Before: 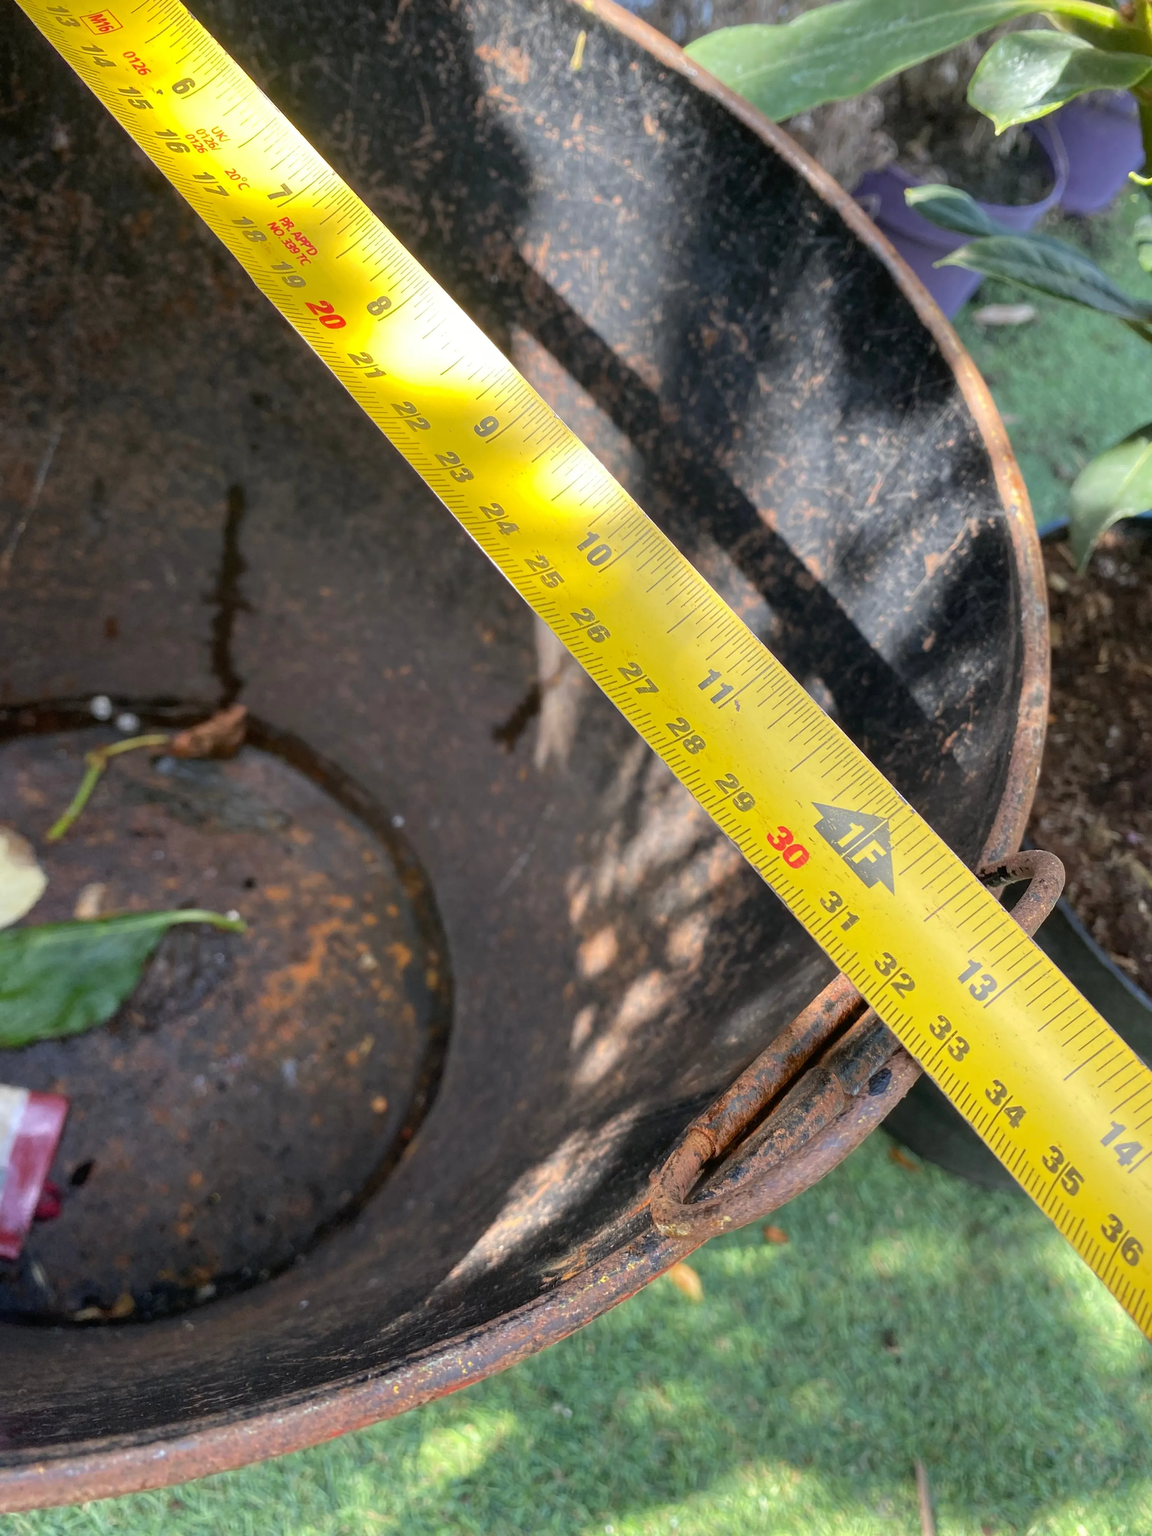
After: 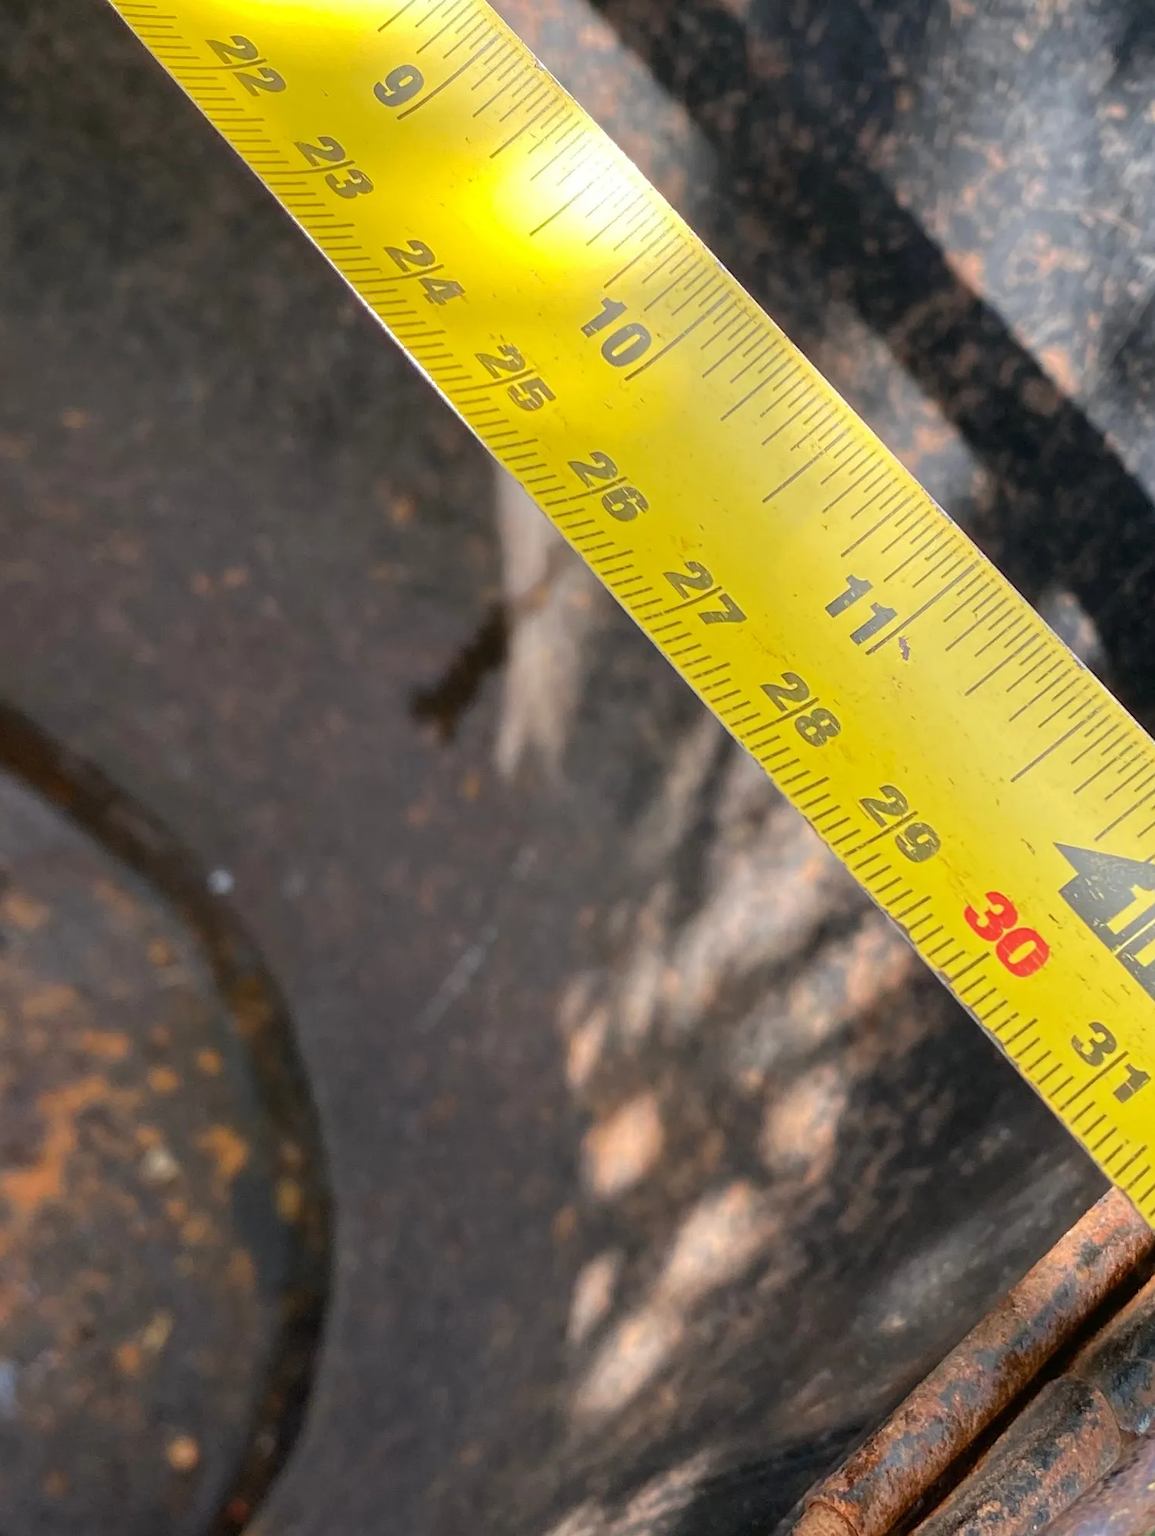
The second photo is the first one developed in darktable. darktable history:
crop: left 25.096%, top 25.017%, right 25.103%, bottom 25.375%
